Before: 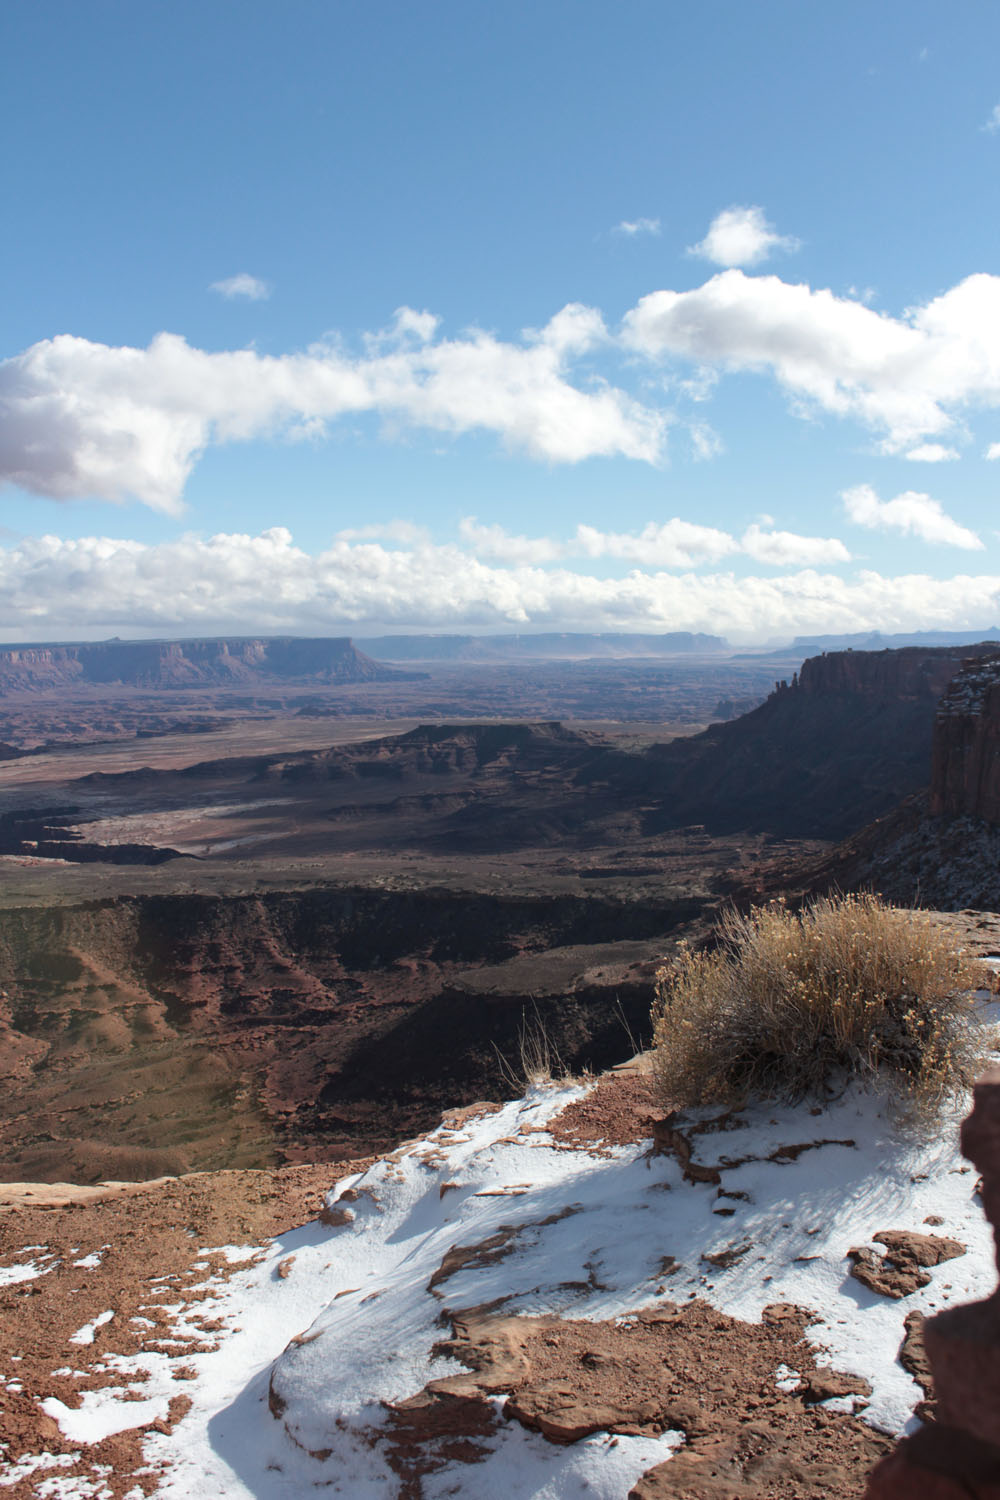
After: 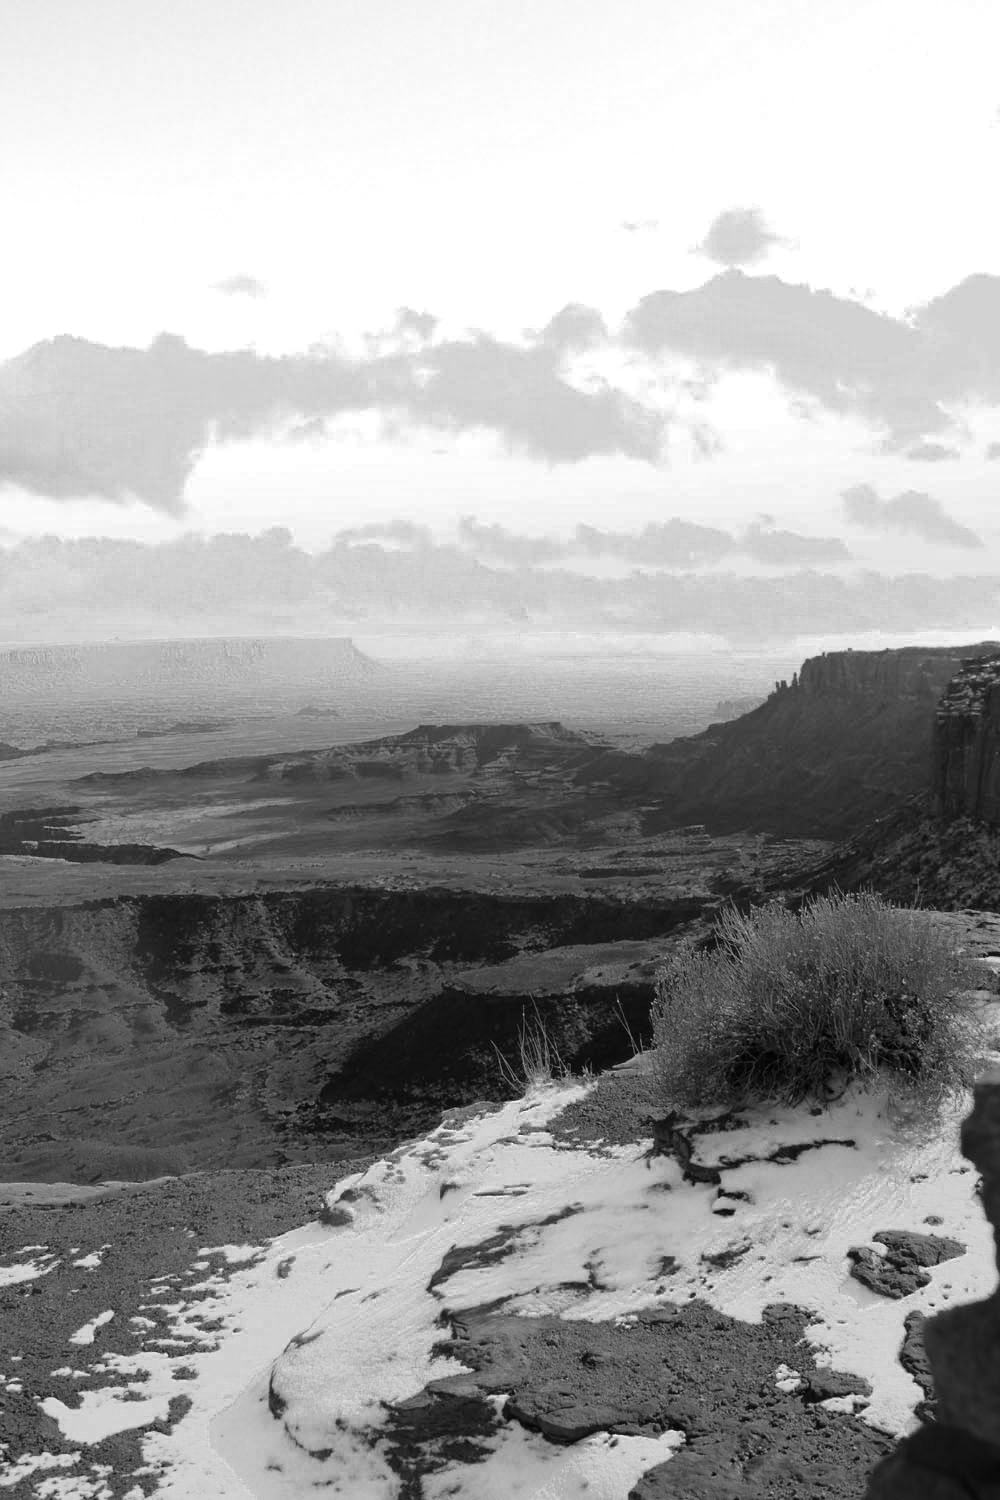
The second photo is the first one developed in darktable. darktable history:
color zones: curves: ch0 [(0.287, 0.048) (0.493, 0.484) (0.737, 0.816)]; ch1 [(0, 0) (0.143, 0) (0.286, 0) (0.429, 0) (0.571, 0) (0.714, 0) (0.857, 0)]
filmic rgb: black relative exposure -16 EV, white relative exposure 6.12 EV, hardness 5.22
tone equalizer: on, module defaults
color correction: highlights a* 17.03, highlights b* 0.205, shadows a* -15.38, shadows b* -14.56, saturation 1.5
